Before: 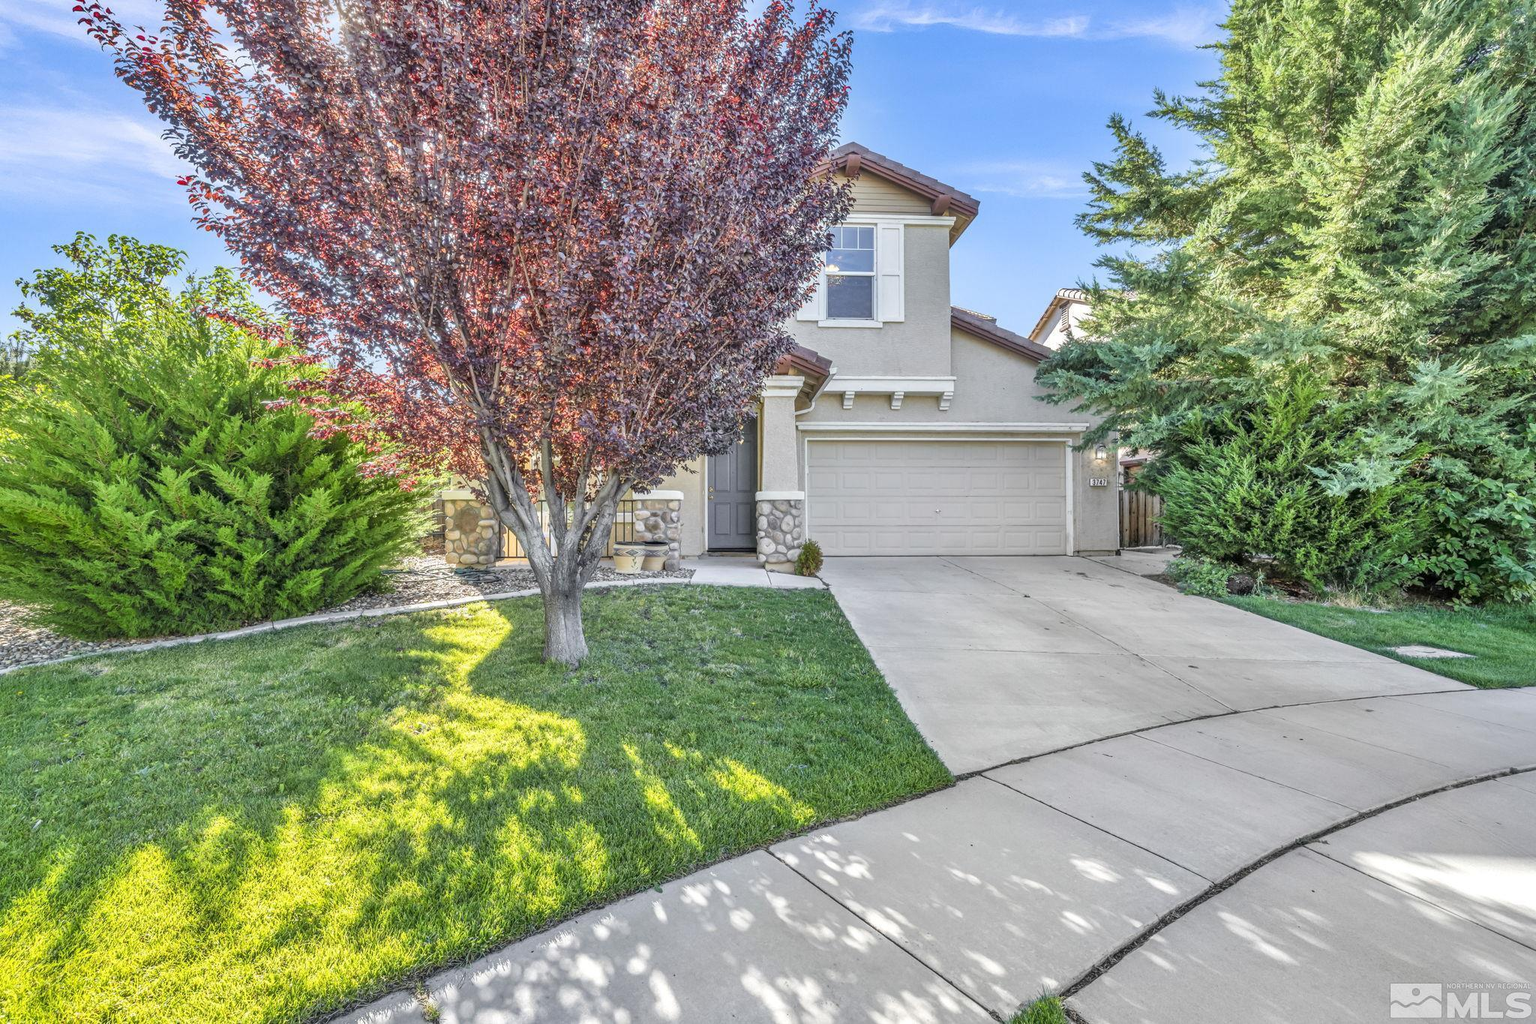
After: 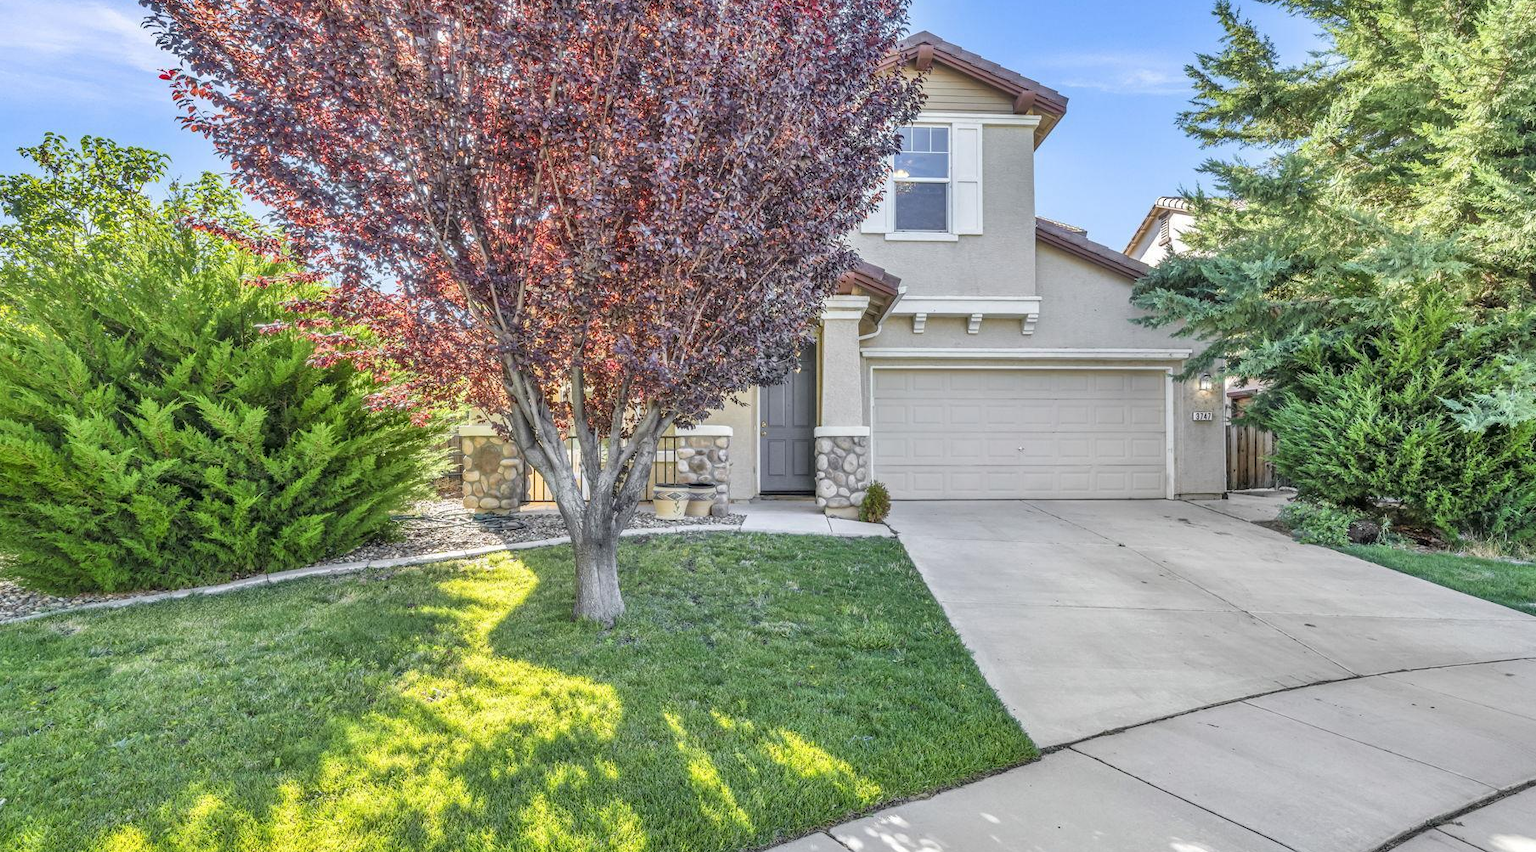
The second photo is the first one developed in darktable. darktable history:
crop and rotate: left 2.41%, top 11.238%, right 9.27%, bottom 15.279%
